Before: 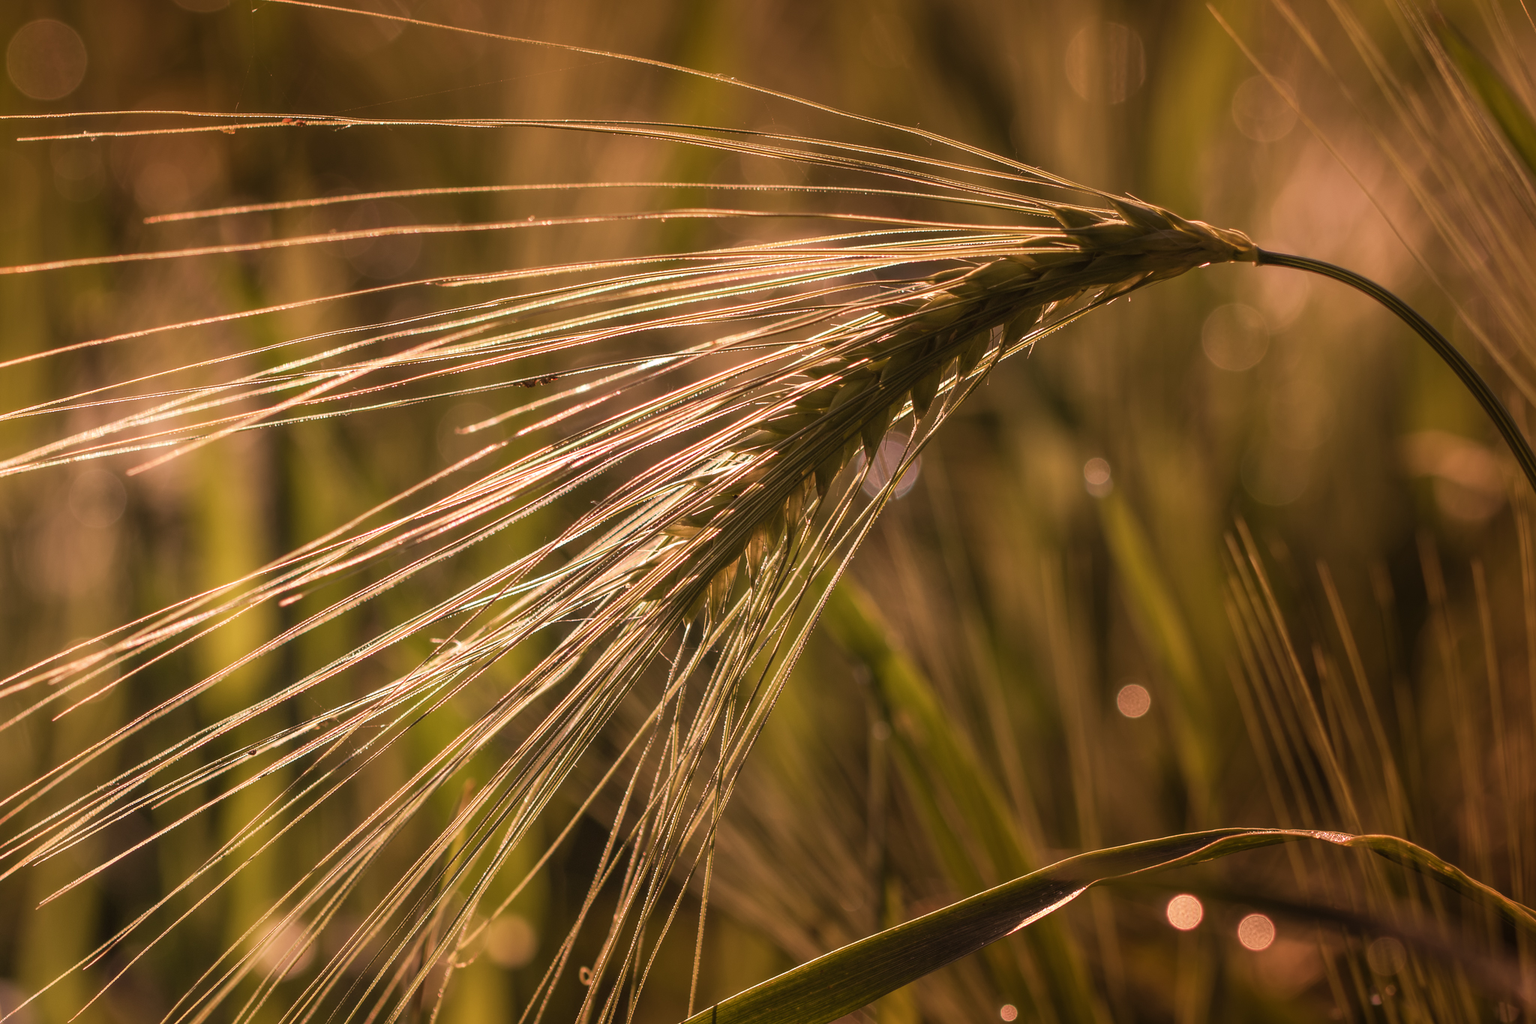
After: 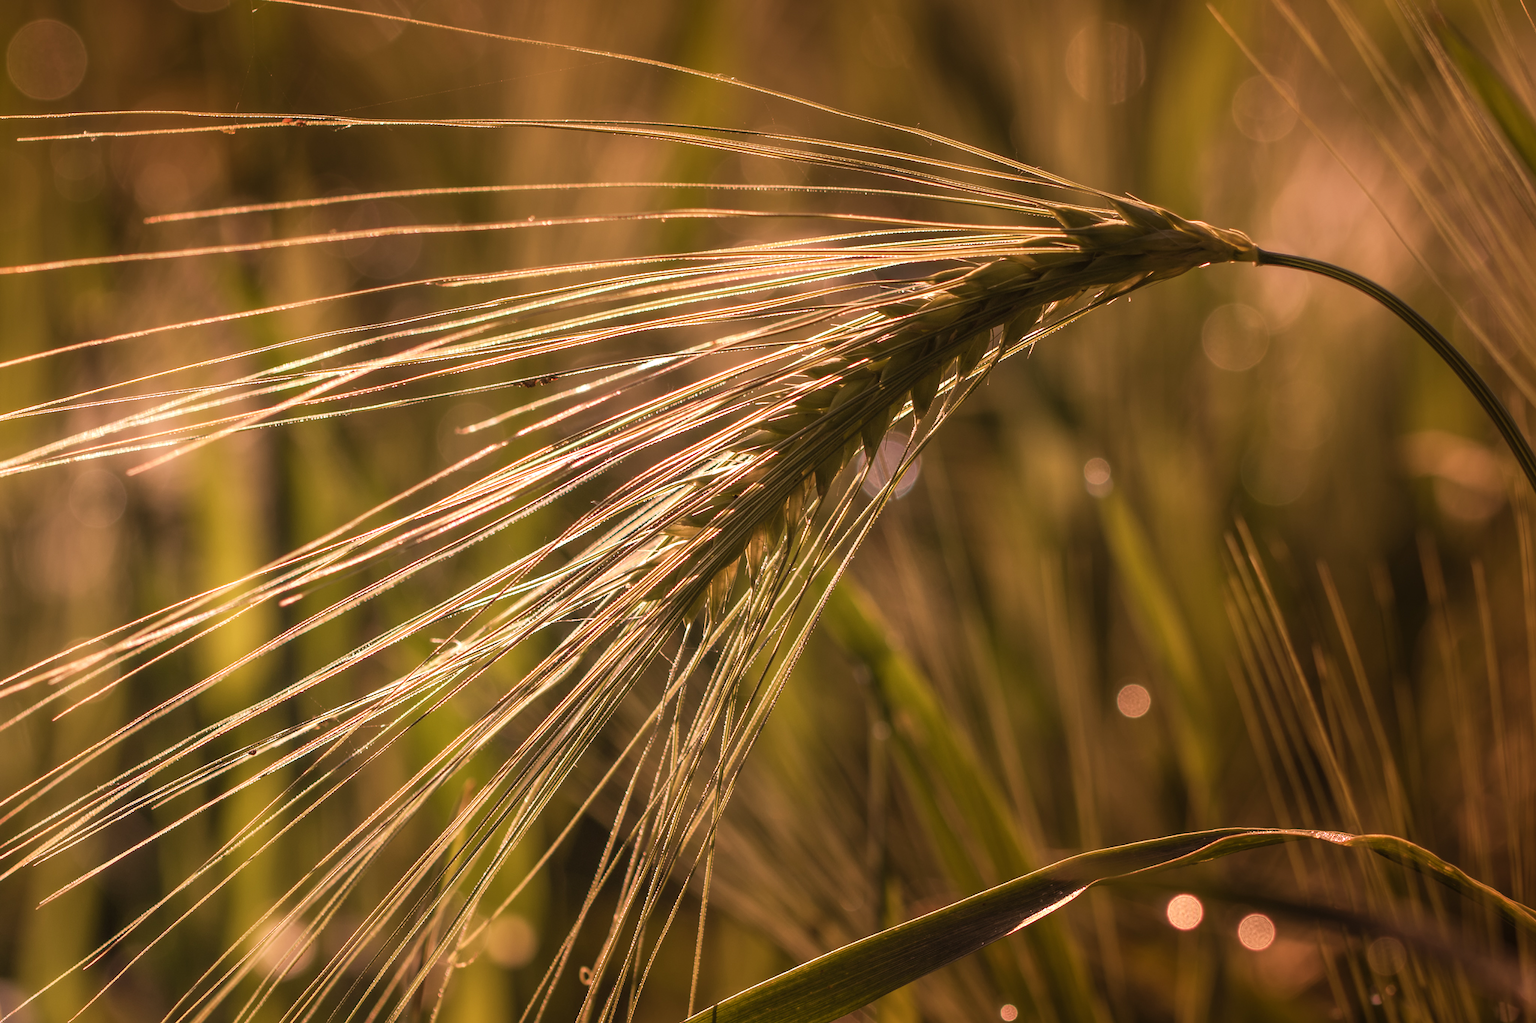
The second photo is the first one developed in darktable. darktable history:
tone equalizer: on, module defaults
levels: levels [0, 0.476, 0.951]
